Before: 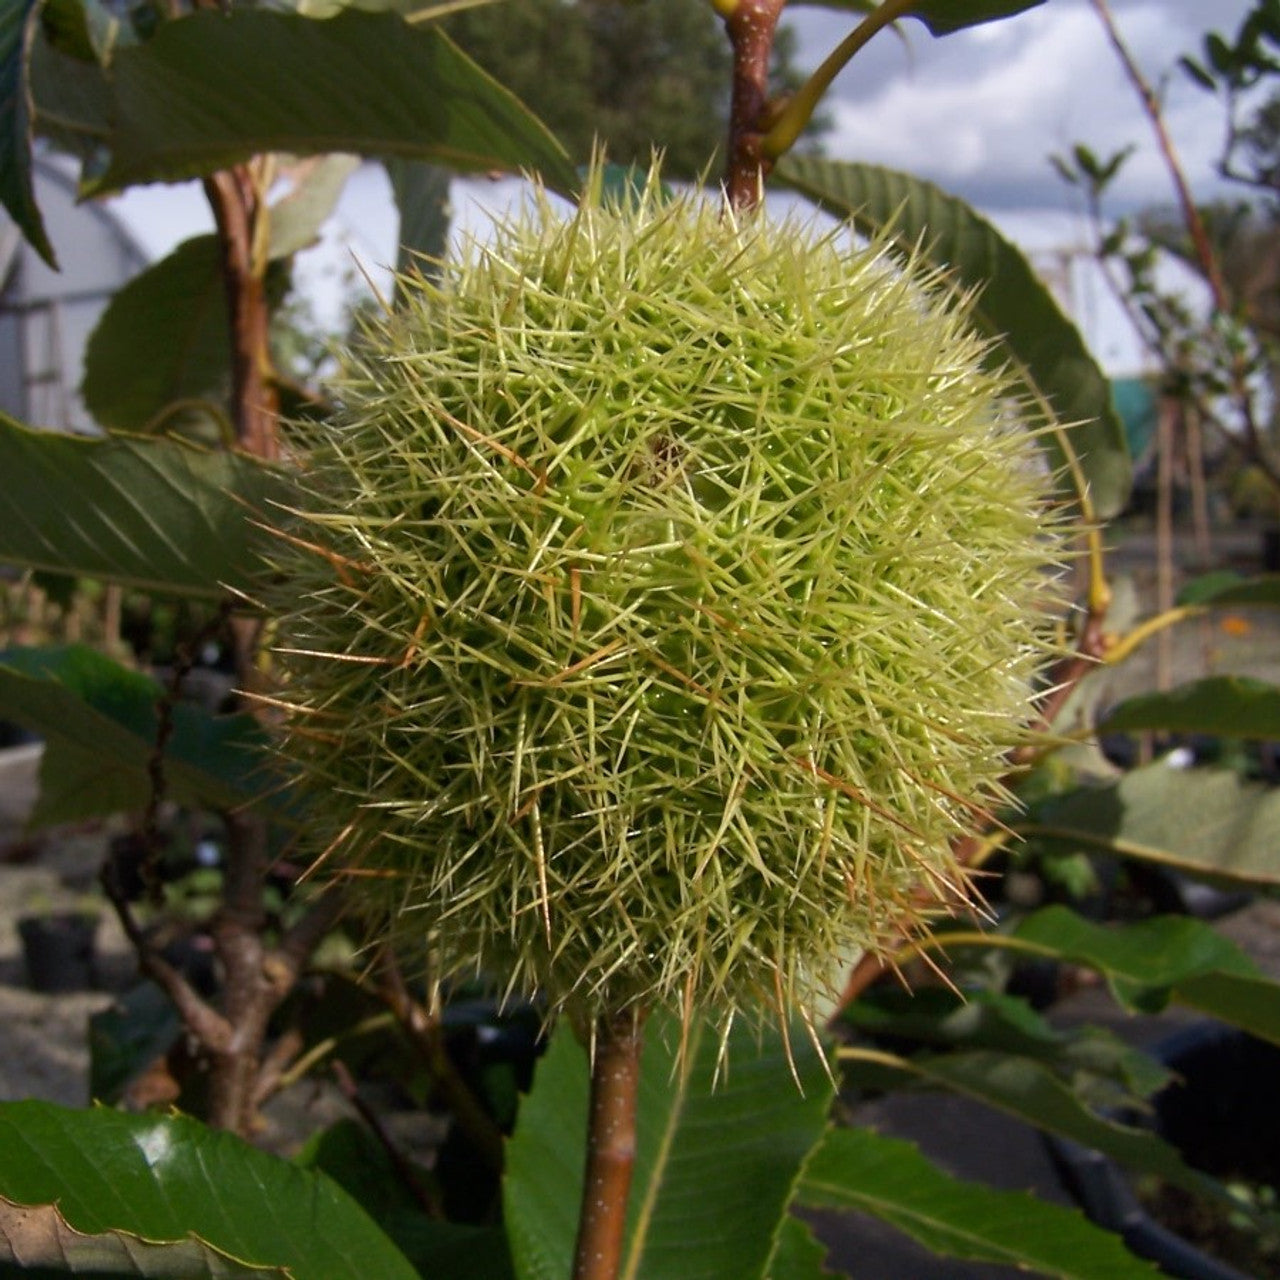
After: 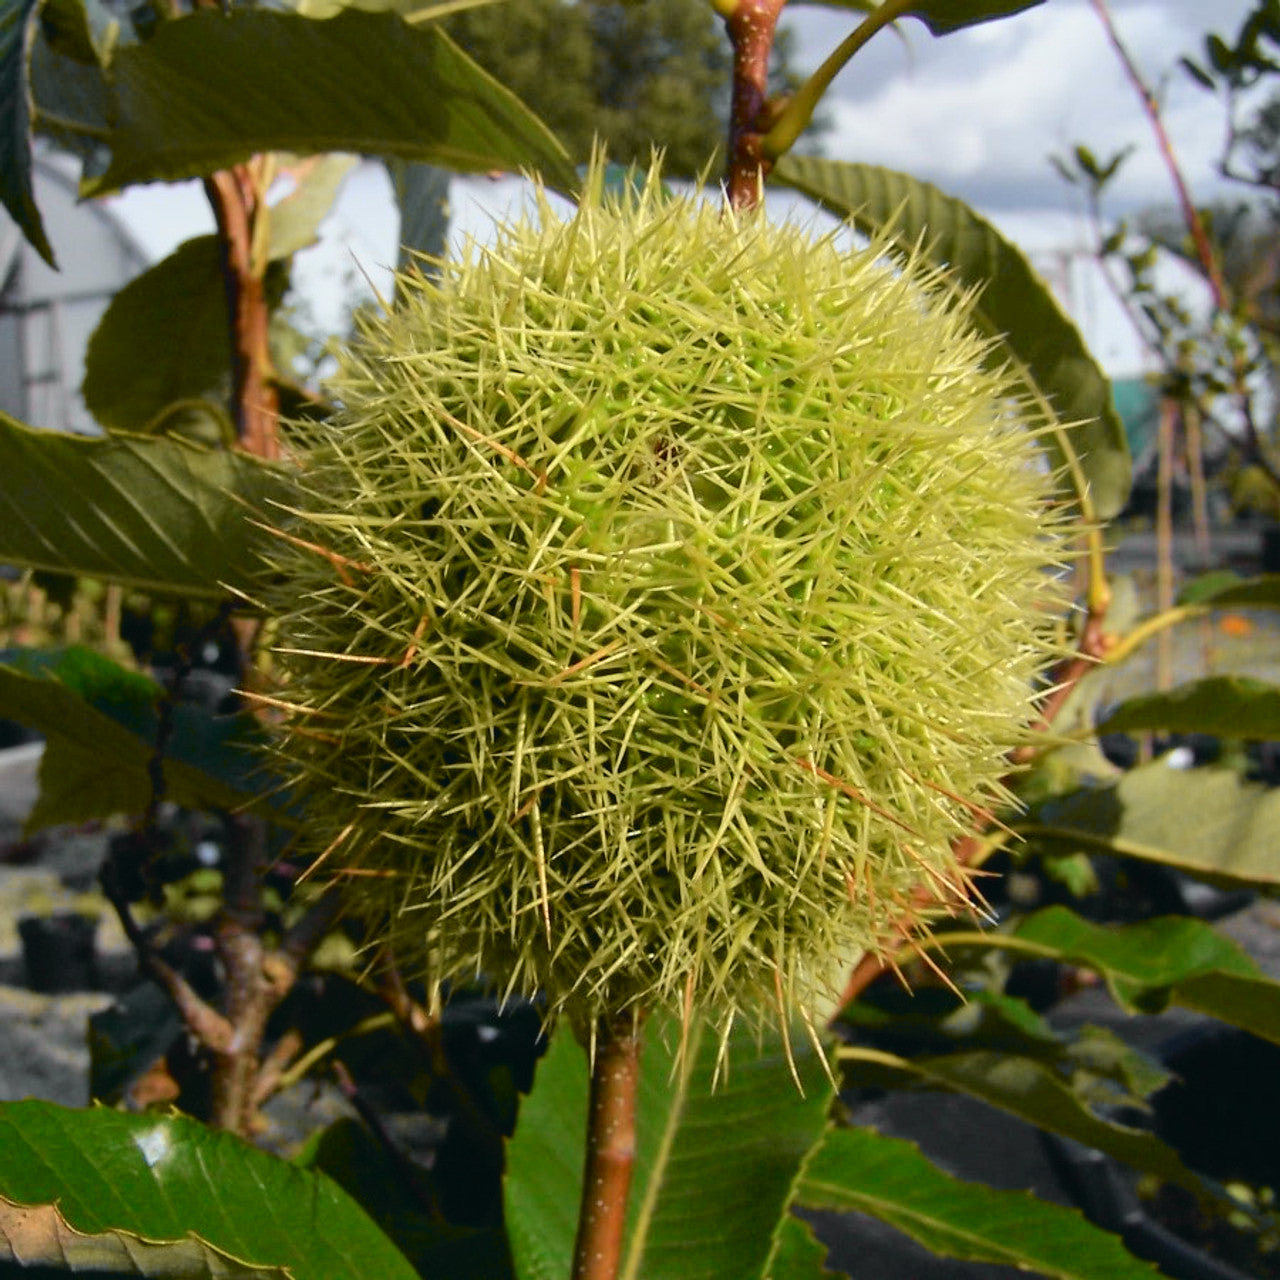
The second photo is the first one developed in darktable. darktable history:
tone curve: curves: ch0 [(0.001, 0.029) (0.084, 0.074) (0.162, 0.165) (0.304, 0.382) (0.466, 0.576) (0.654, 0.741) (0.848, 0.906) (0.984, 0.963)]; ch1 [(0, 0) (0.34, 0.235) (0.46, 0.46) (0.515, 0.502) (0.553, 0.567) (0.764, 0.815) (1, 1)]; ch2 [(0, 0) (0.44, 0.458) (0.479, 0.492) (0.524, 0.507) (0.547, 0.579) (0.673, 0.712) (1, 1)], color space Lab, independent channels, preserve colors none
